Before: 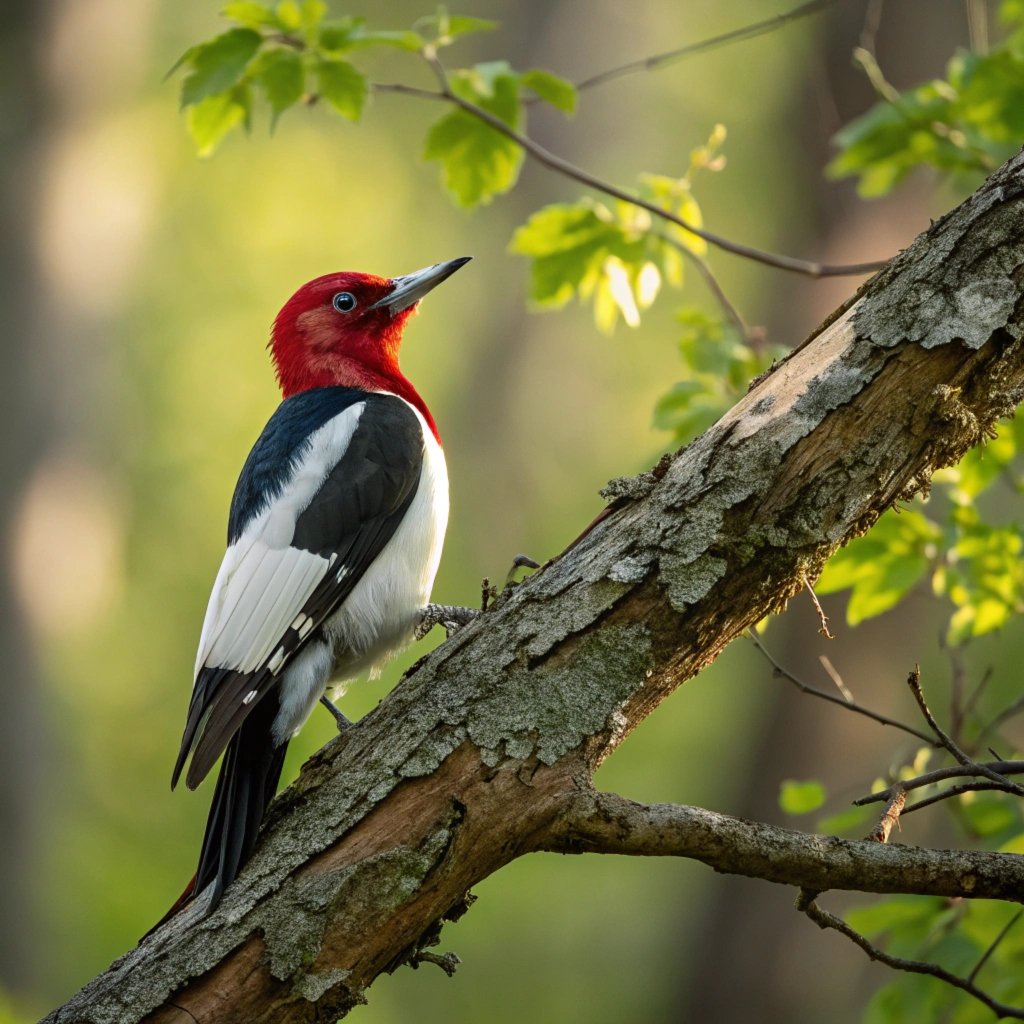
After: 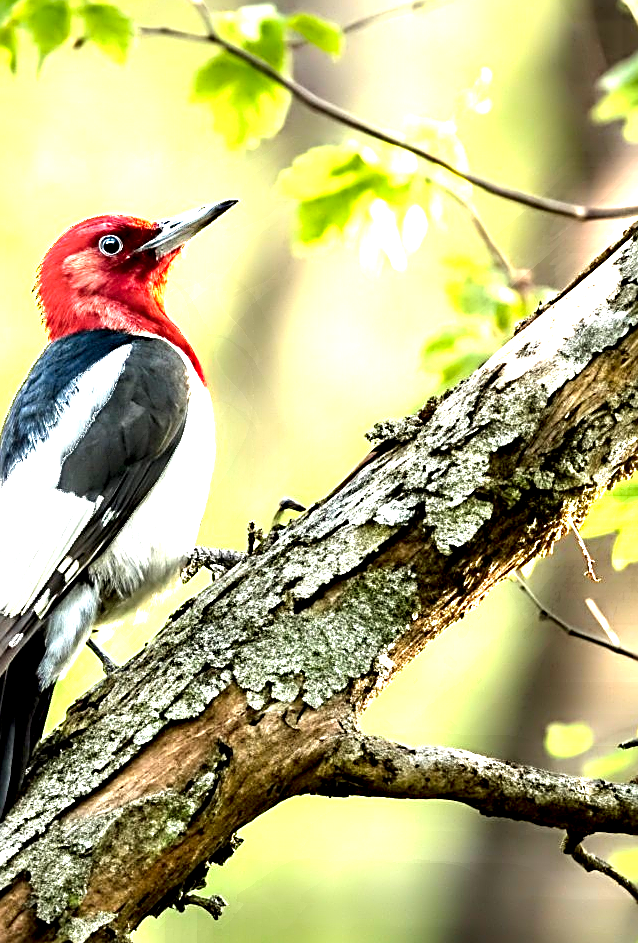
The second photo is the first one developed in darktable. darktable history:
exposure: exposure 2 EV, compensate exposure bias true, compensate highlight preservation false
crop and rotate: left 22.918%, top 5.629%, right 14.711%, bottom 2.247%
sharpen: on, module defaults
contrast equalizer: y [[0.783, 0.666, 0.575, 0.77, 0.556, 0.501], [0.5 ×6], [0.5 ×6], [0, 0.02, 0.272, 0.399, 0.062, 0], [0 ×6]]
